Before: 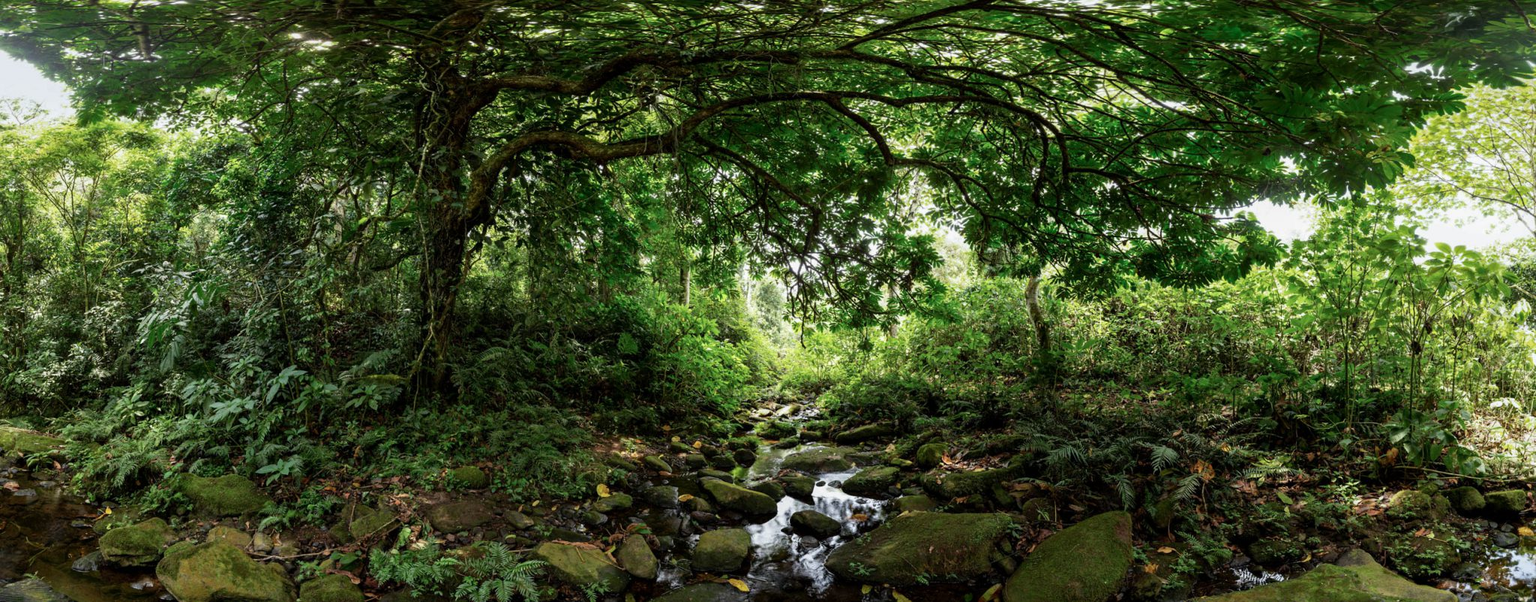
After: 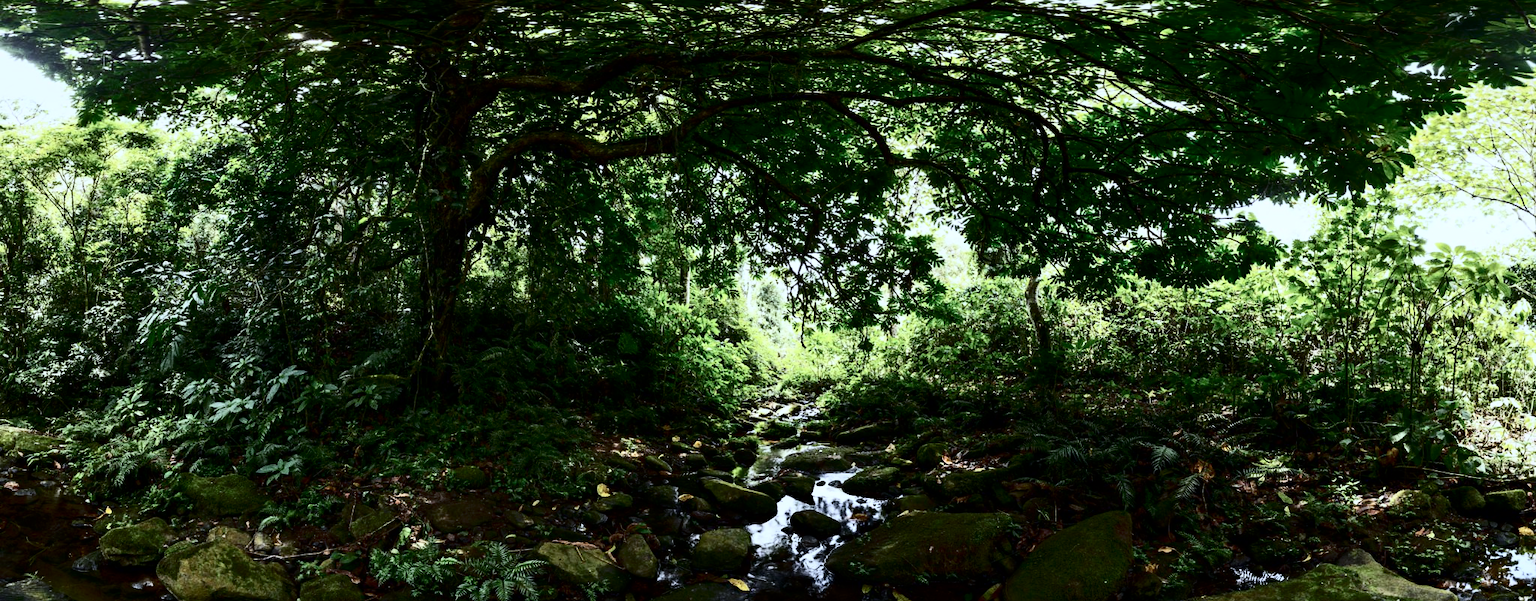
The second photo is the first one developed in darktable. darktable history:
white balance: red 0.931, blue 1.11
contrast brightness saturation: contrast 0.5, saturation -0.1
